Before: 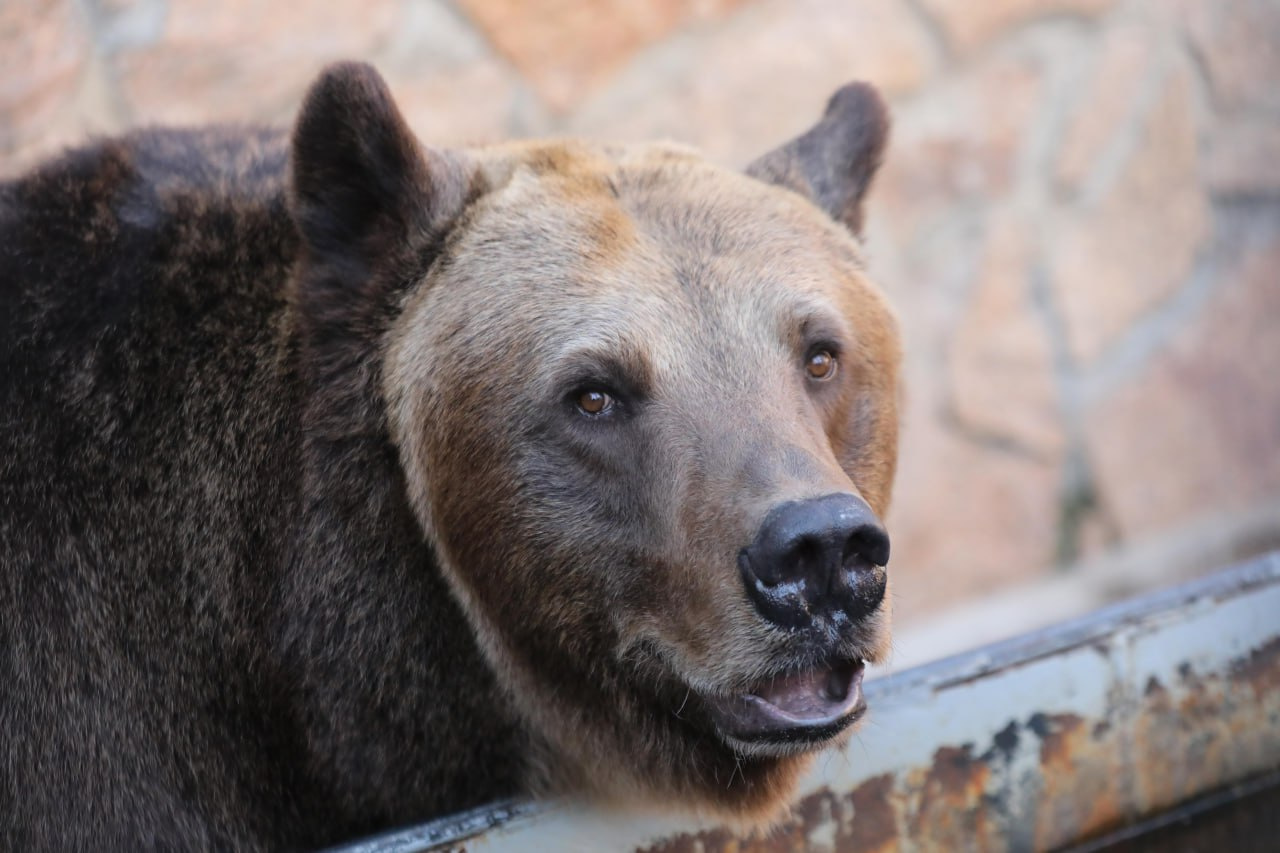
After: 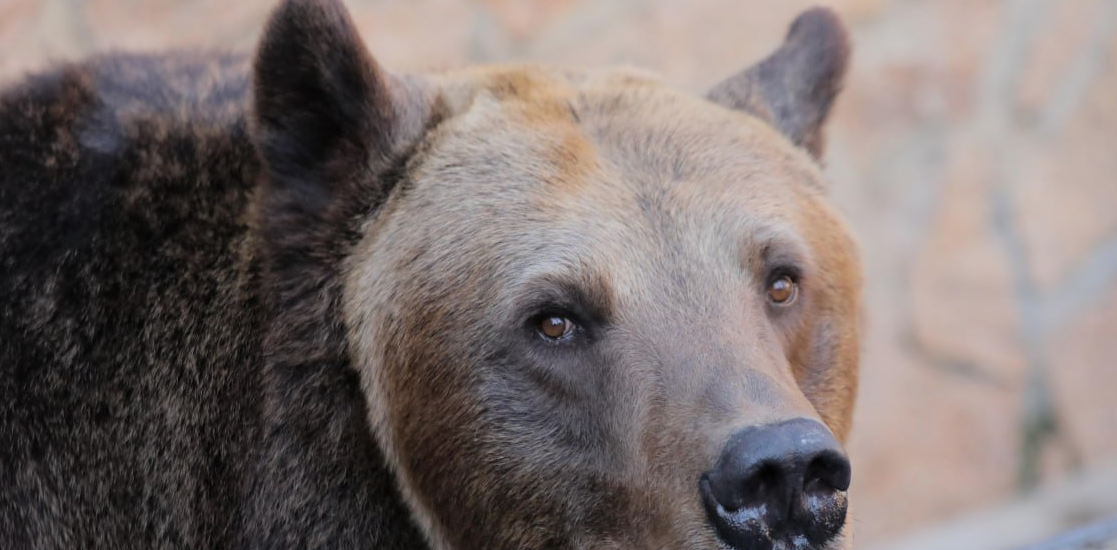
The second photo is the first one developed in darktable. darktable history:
crop: left 3.049%, top 8.835%, right 9.618%, bottom 26.57%
filmic rgb: black relative exposure -16 EV, white relative exposure 4.02 EV, target black luminance 0%, hardness 7.65, latitude 72.71%, contrast 0.905, highlights saturation mix 11.5%, shadows ↔ highlights balance -0.372%, color science v6 (2022)
